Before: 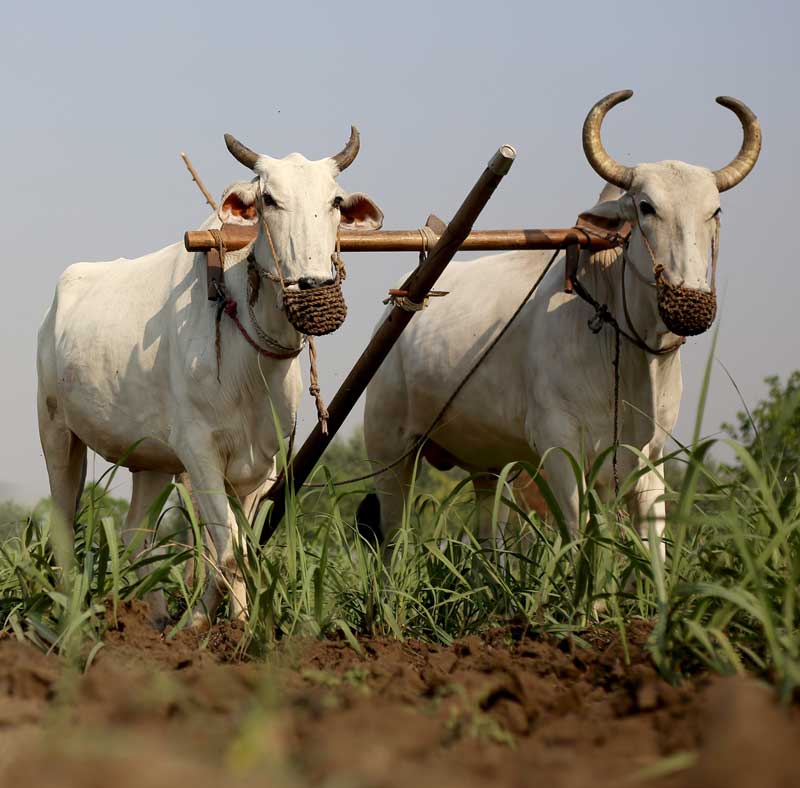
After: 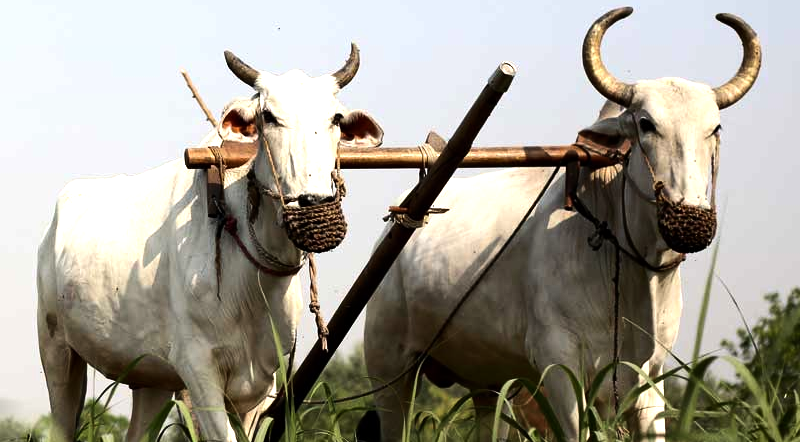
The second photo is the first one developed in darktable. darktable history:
crop and rotate: top 10.605%, bottom 33.274%
tone equalizer: -8 EV -1.08 EV, -7 EV -1.01 EV, -6 EV -0.867 EV, -5 EV -0.578 EV, -3 EV 0.578 EV, -2 EV 0.867 EV, -1 EV 1.01 EV, +0 EV 1.08 EV, edges refinement/feathering 500, mask exposure compensation -1.57 EV, preserve details no
